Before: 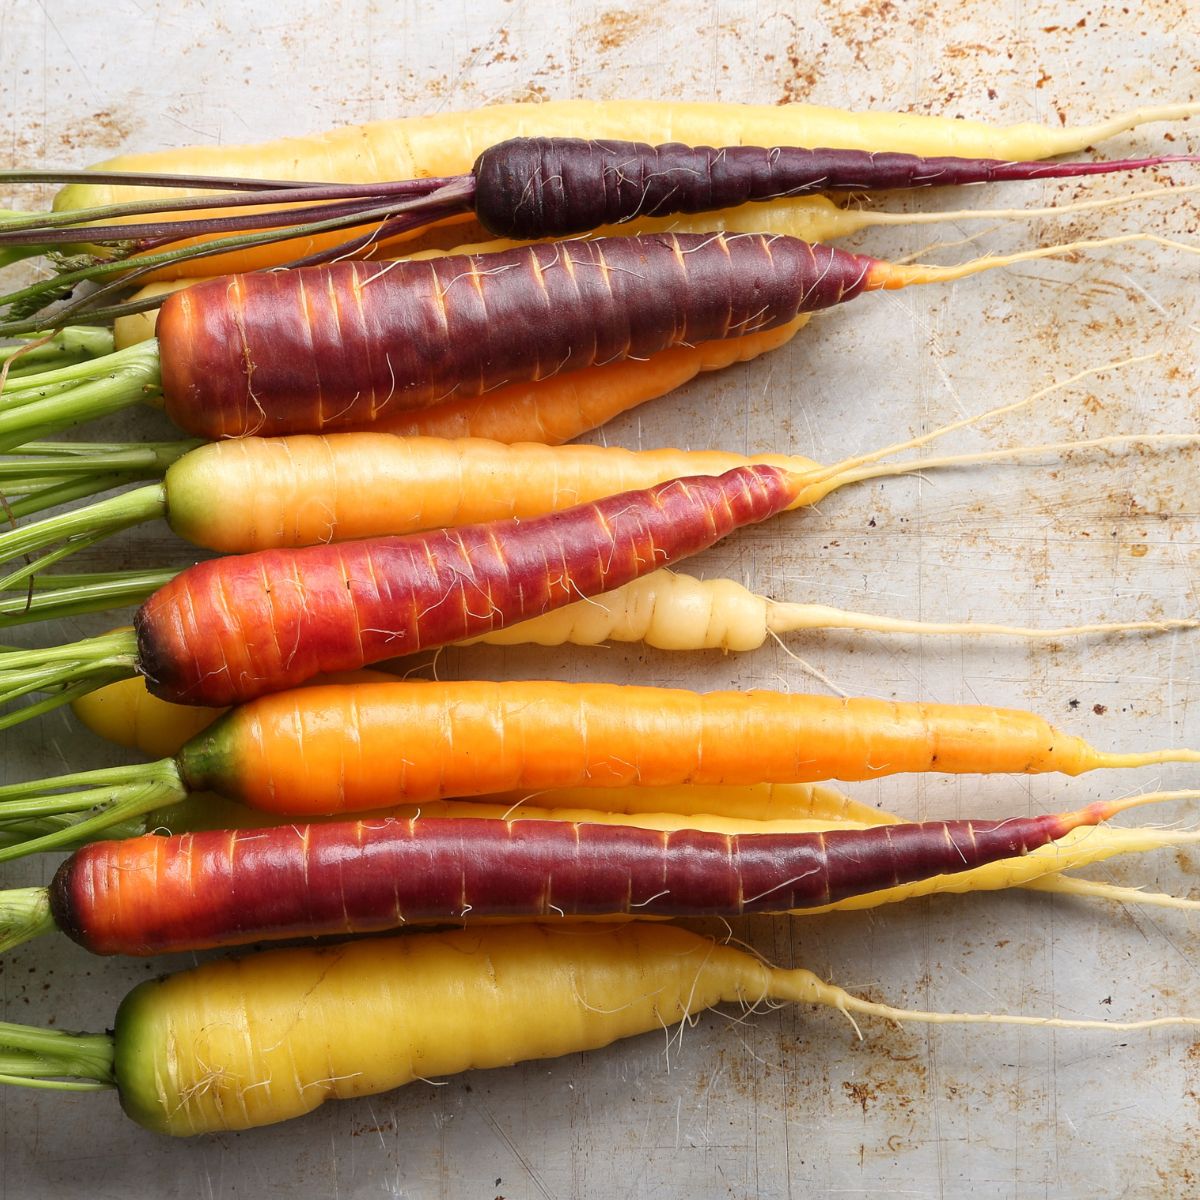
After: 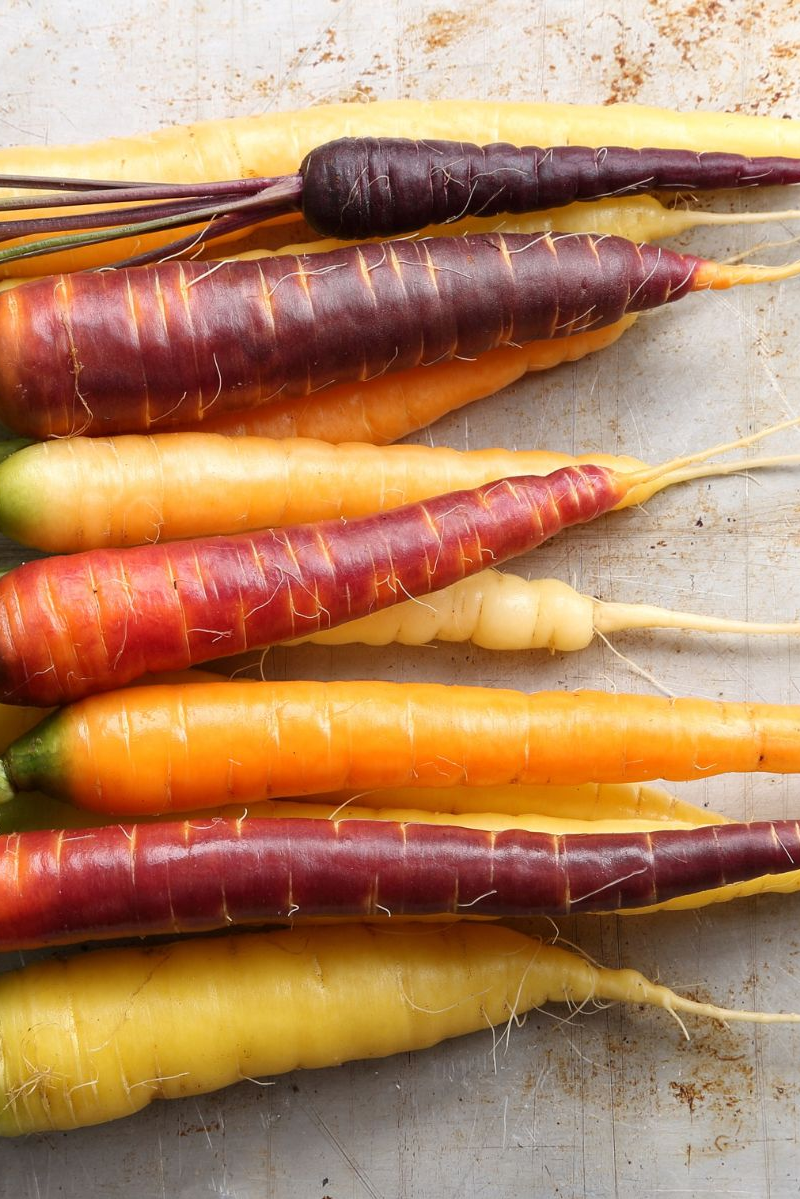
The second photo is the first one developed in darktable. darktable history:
crop and rotate: left 14.422%, right 18.867%
